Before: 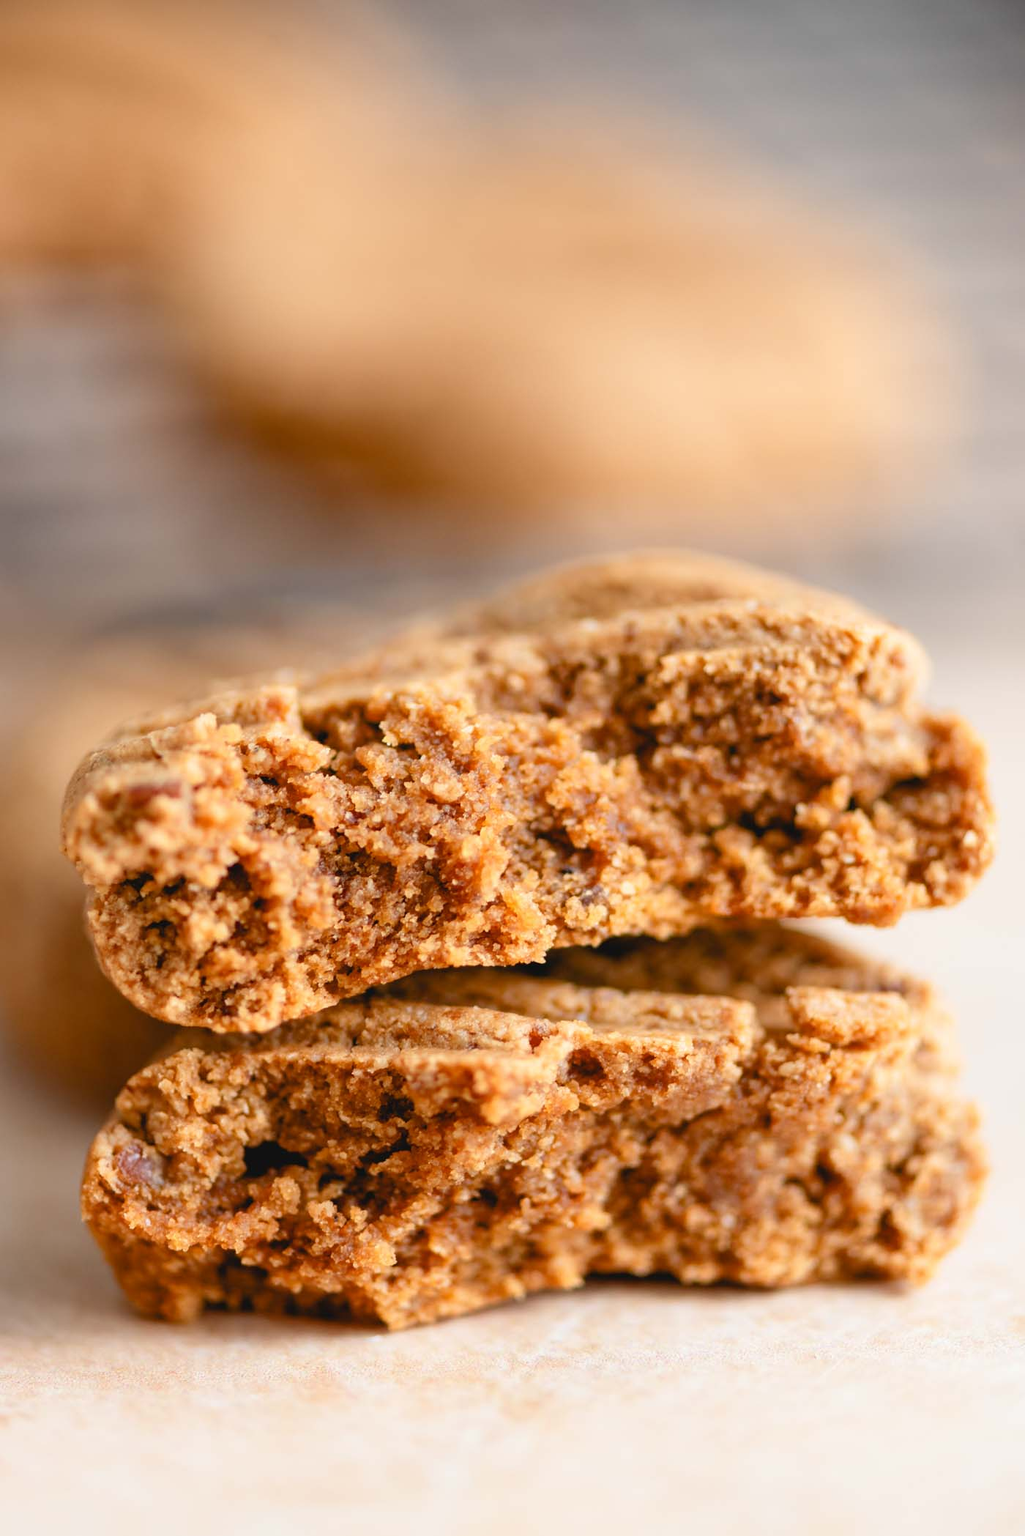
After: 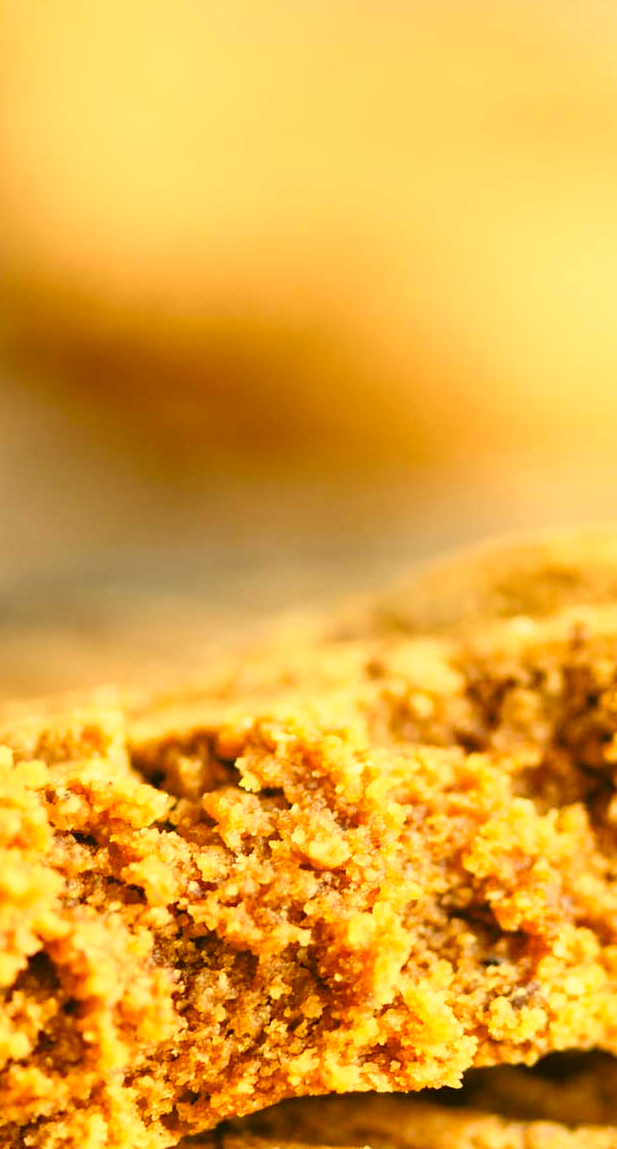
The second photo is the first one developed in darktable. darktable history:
base curve: curves: ch0 [(0, 0) (0.557, 0.834) (1, 1)]
crop: left 20.248%, top 10.86%, right 35.675%, bottom 34.321%
color correction: highlights a* 0.162, highlights b* 29.53, shadows a* -0.162, shadows b* 21.09
